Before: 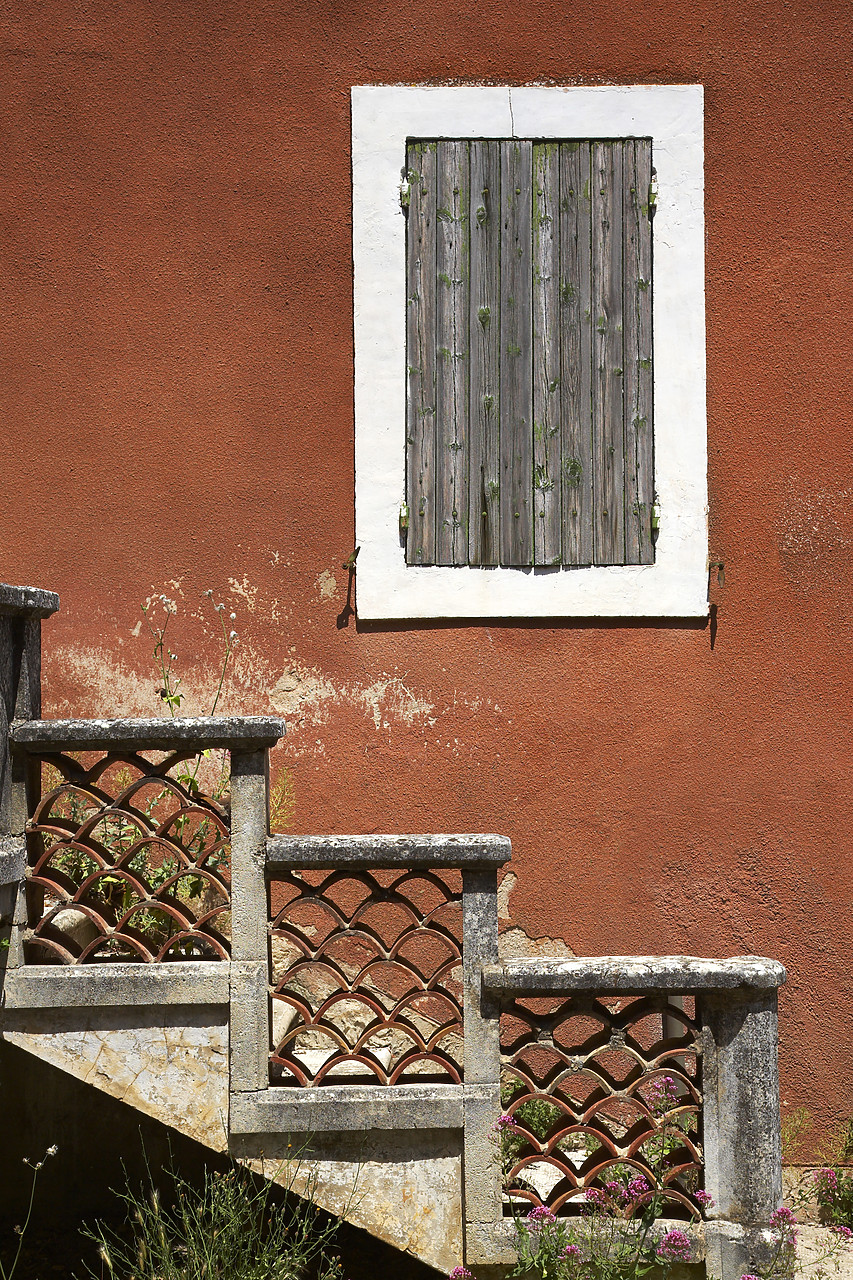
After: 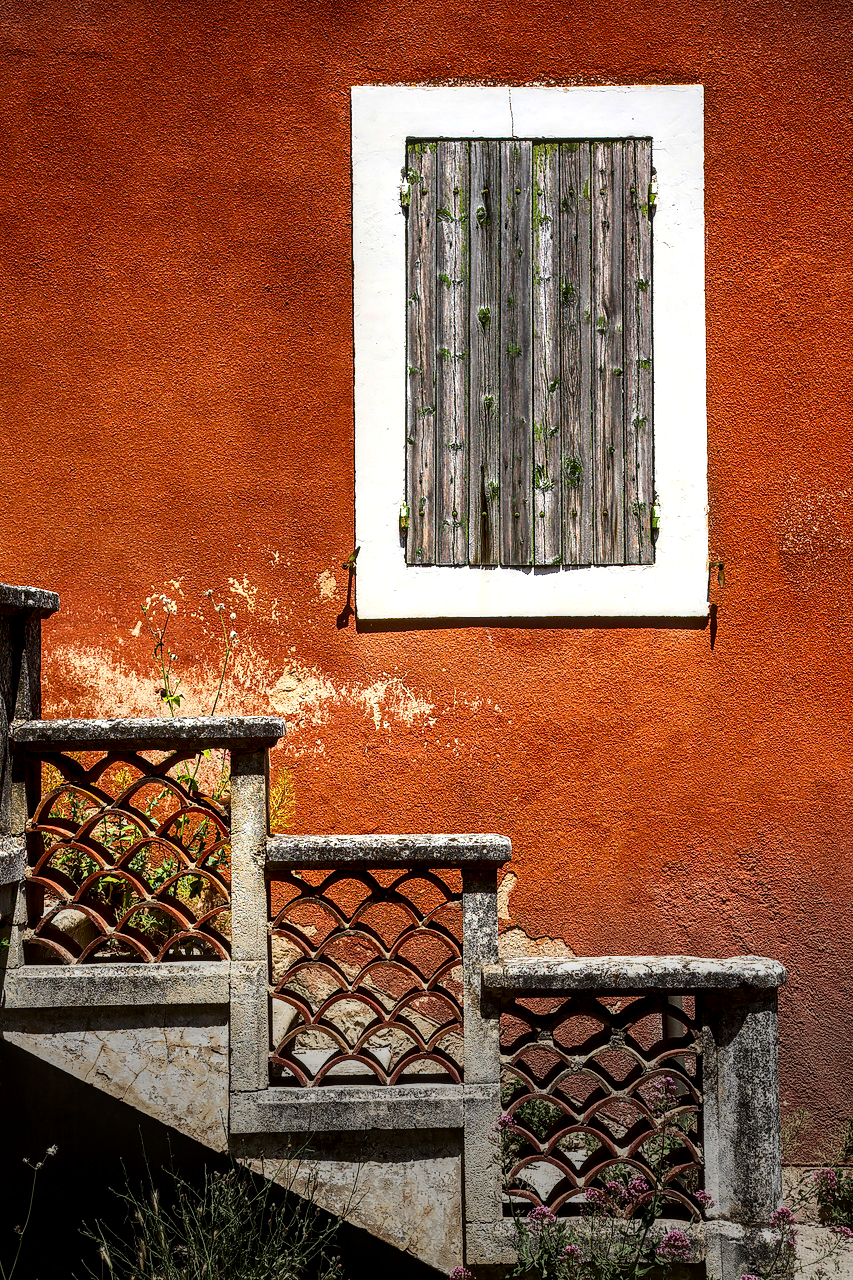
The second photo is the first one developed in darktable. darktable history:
contrast brightness saturation: contrast 0.286
vignetting: fall-off start 99.49%, center (-0.064, -0.308), width/height ratio 1.308
color balance rgb: perceptual saturation grading › global saturation 36.943%
local contrast: highlights 23%, detail 150%
